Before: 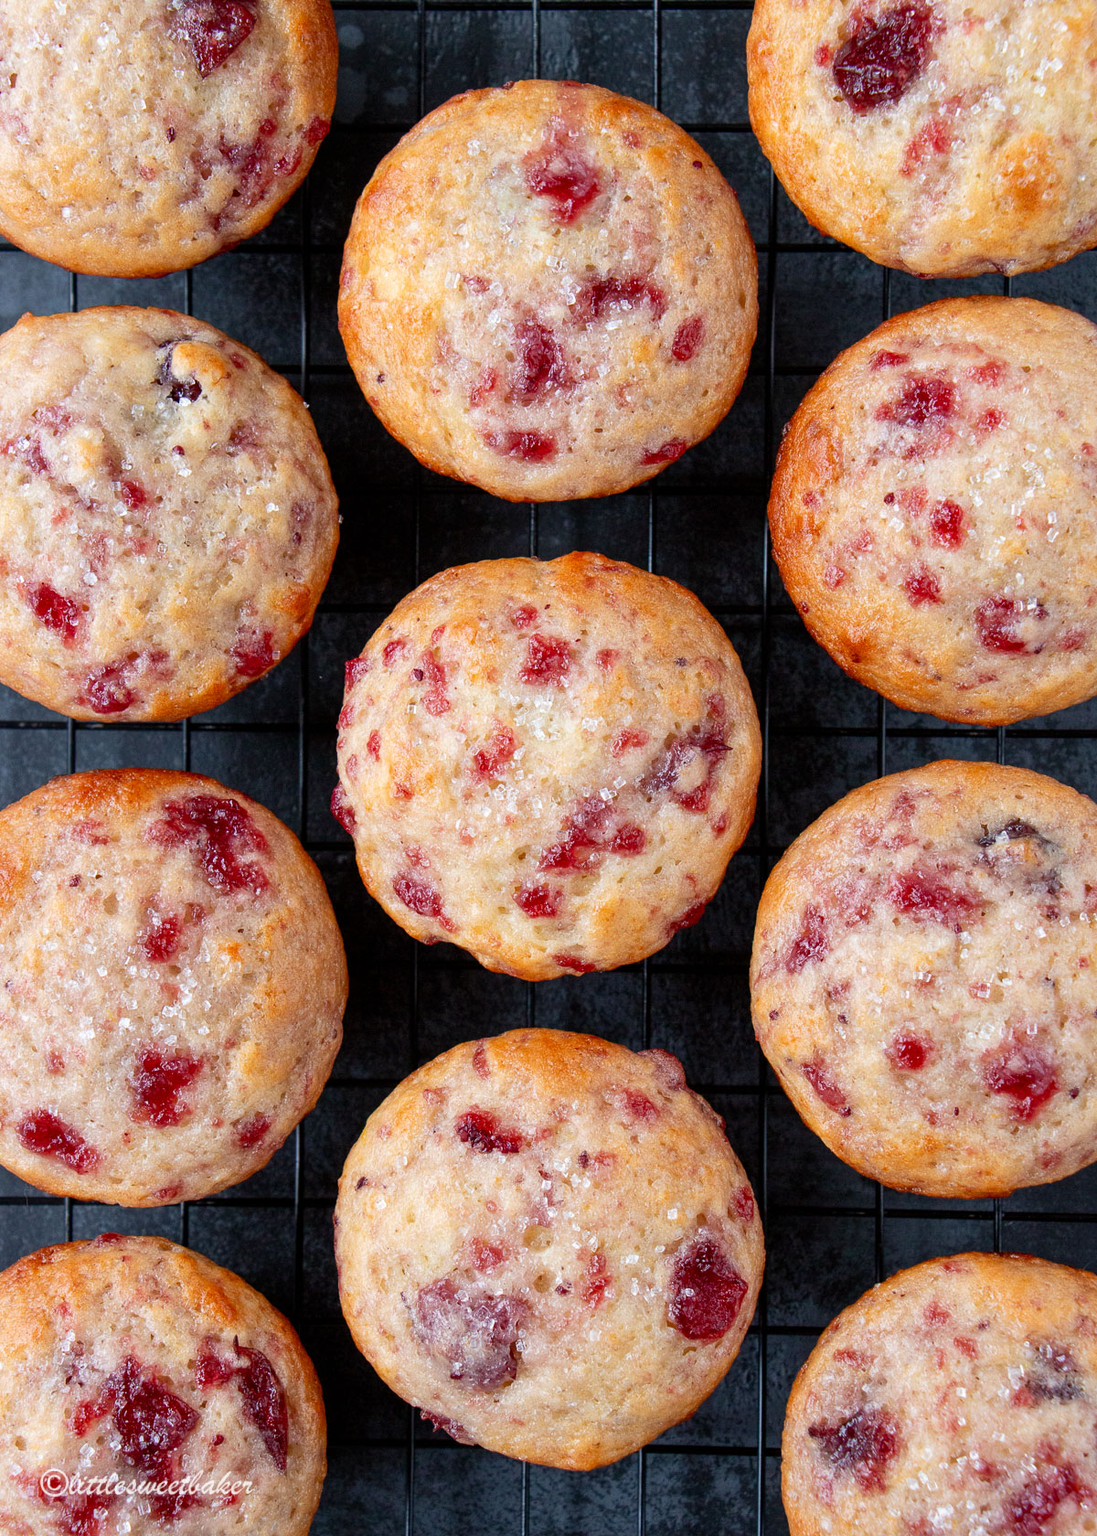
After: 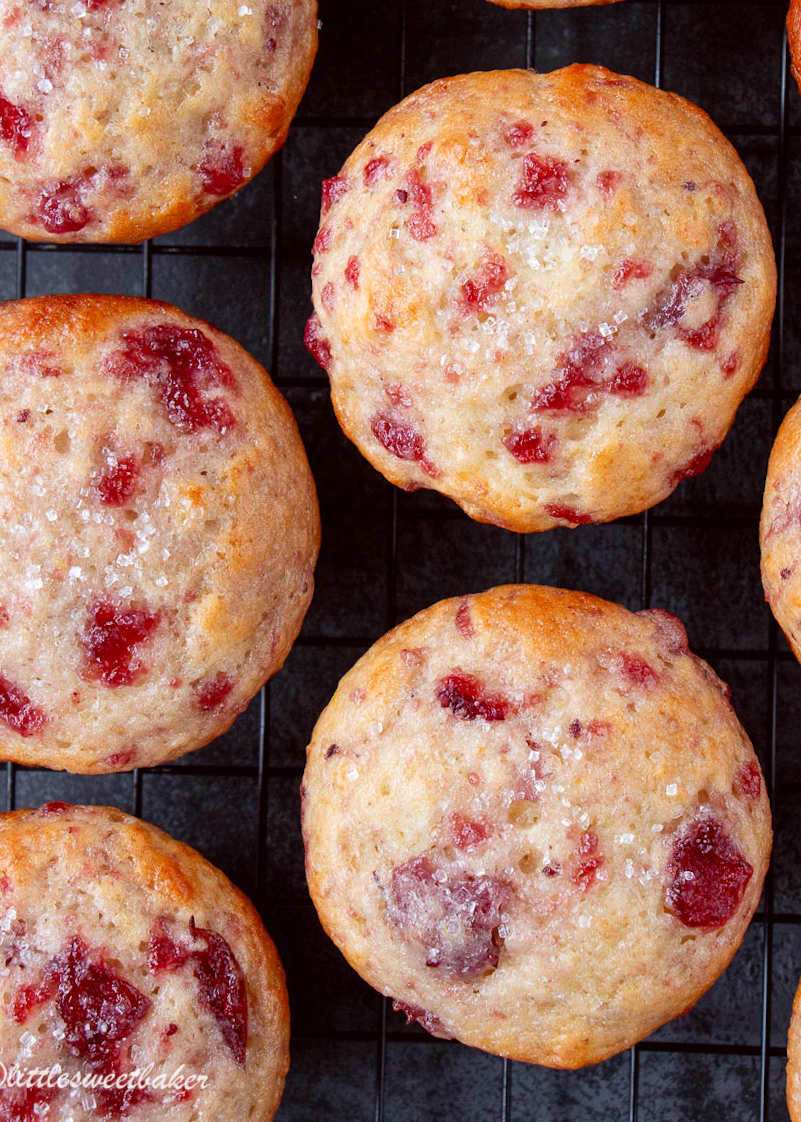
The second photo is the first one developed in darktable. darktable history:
color balance: mode lift, gamma, gain (sRGB), lift [1, 1.049, 1, 1]
crop and rotate: angle -0.82°, left 3.85%, top 31.828%, right 27.992%
